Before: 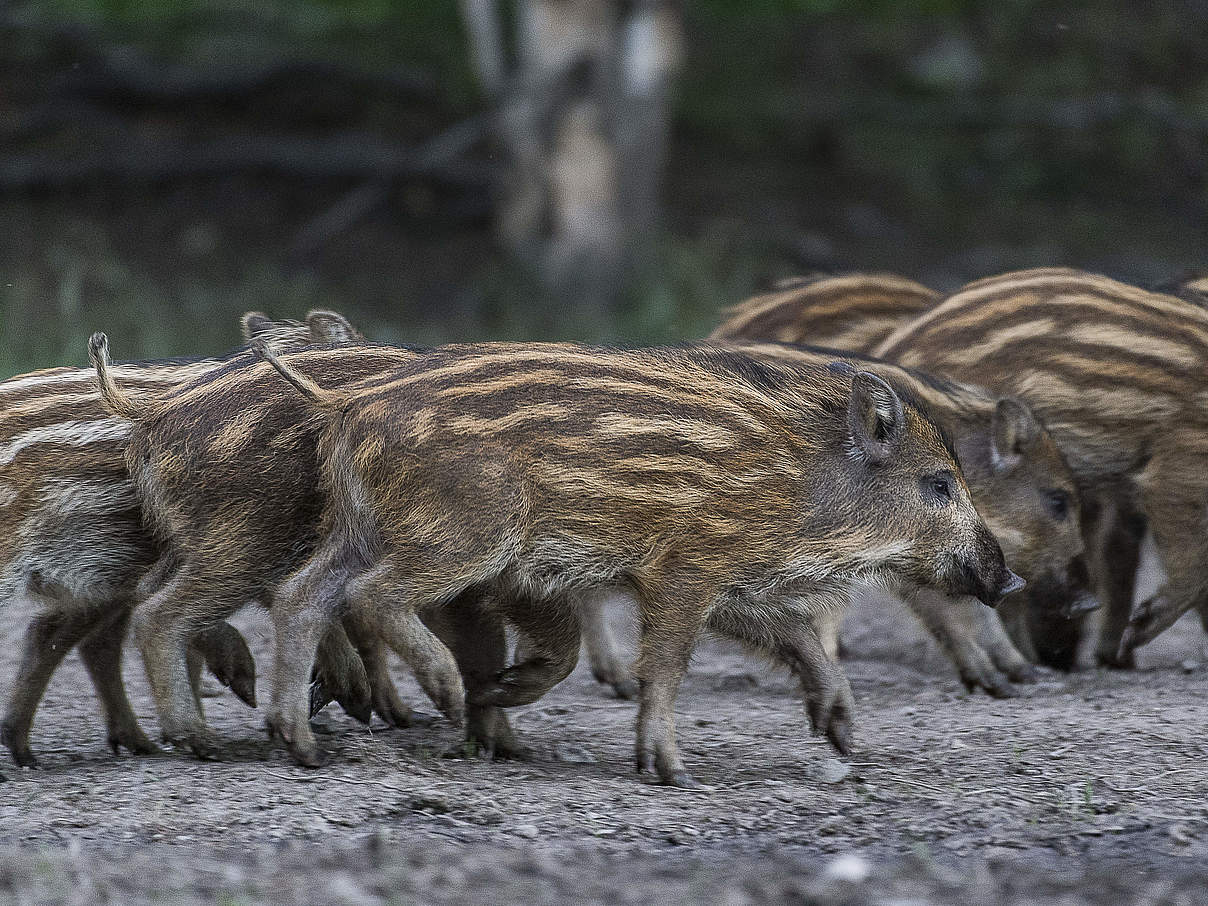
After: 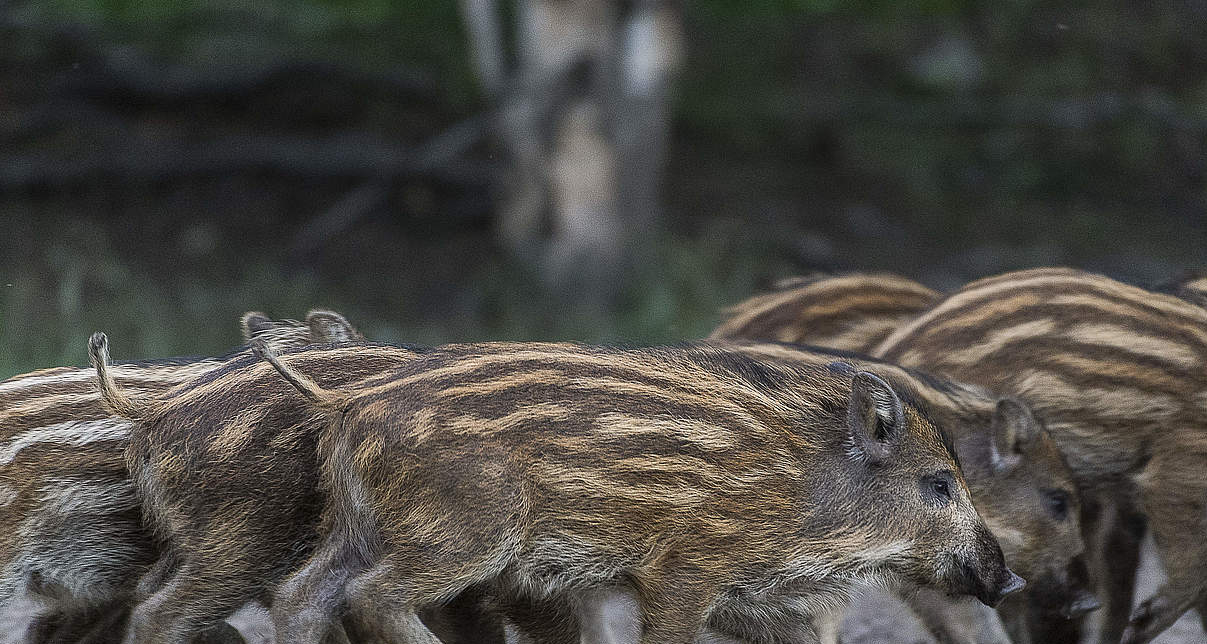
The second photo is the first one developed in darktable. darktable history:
crop: bottom 28.843%
